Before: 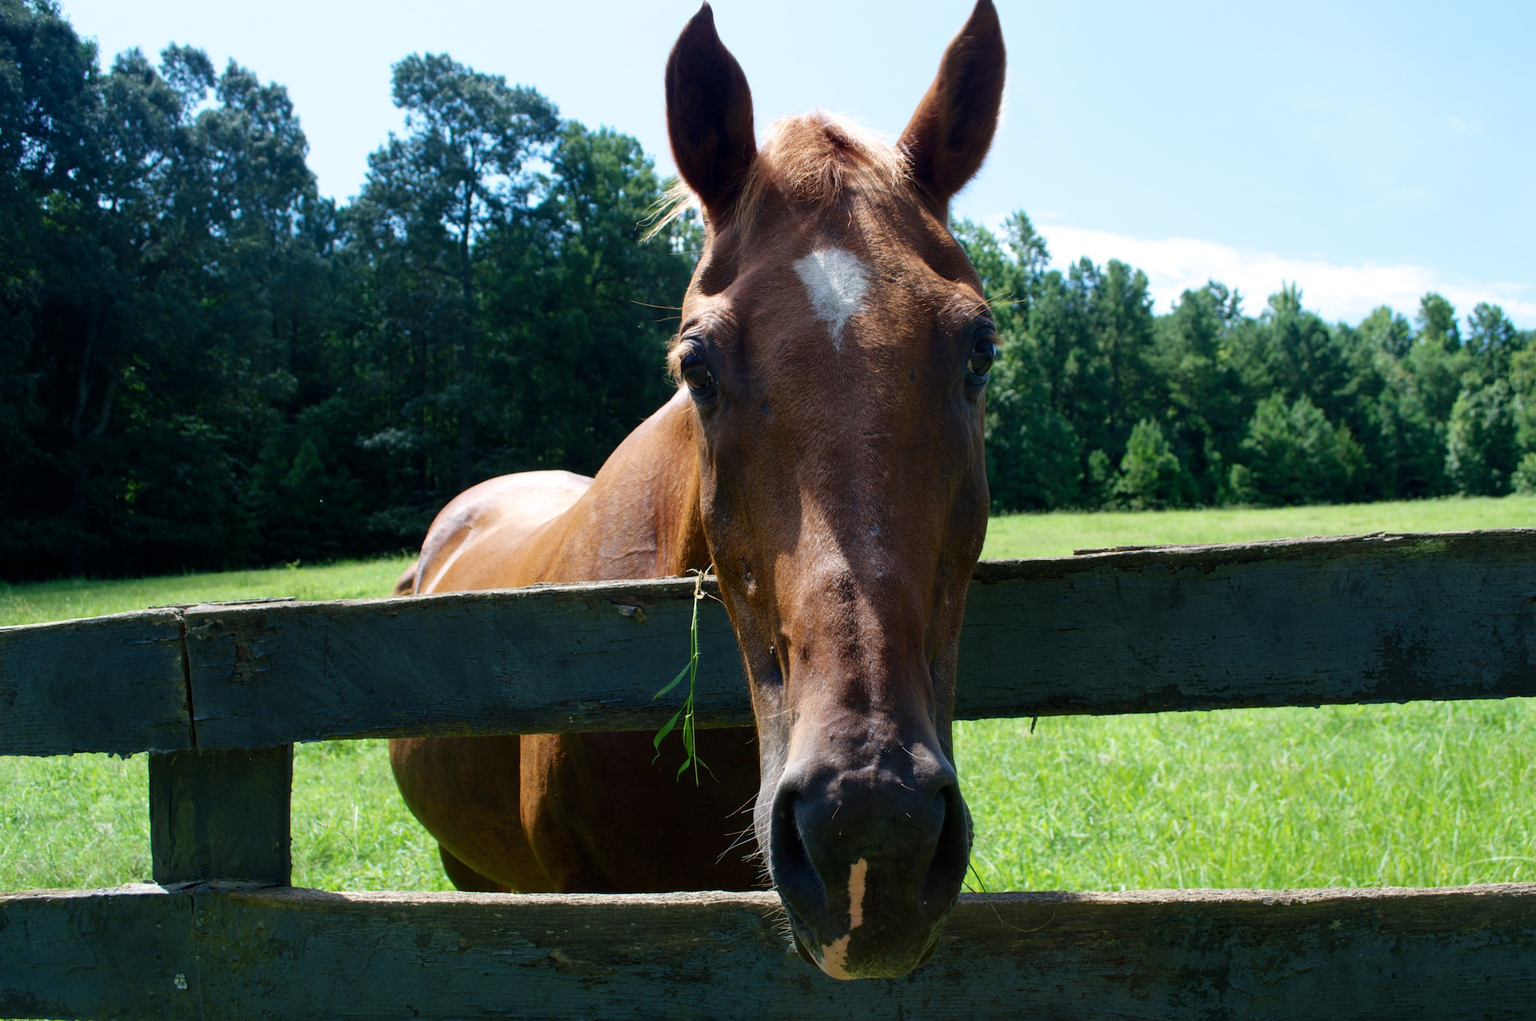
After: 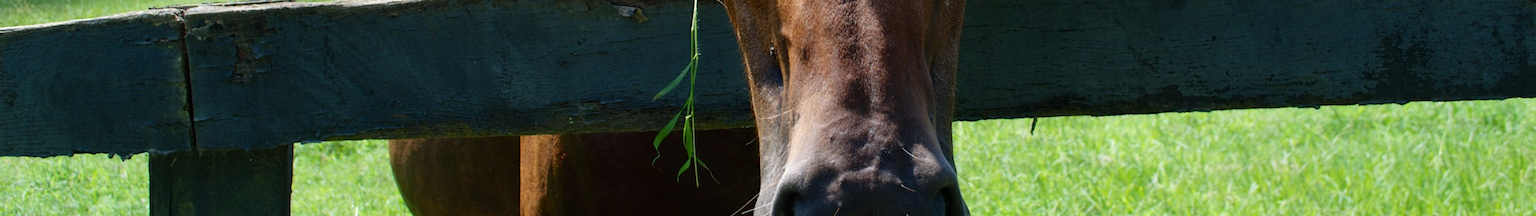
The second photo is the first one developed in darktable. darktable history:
exposure: compensate highlight preservation false
crop and rotate: top 58.695%, bottom 20.077%
